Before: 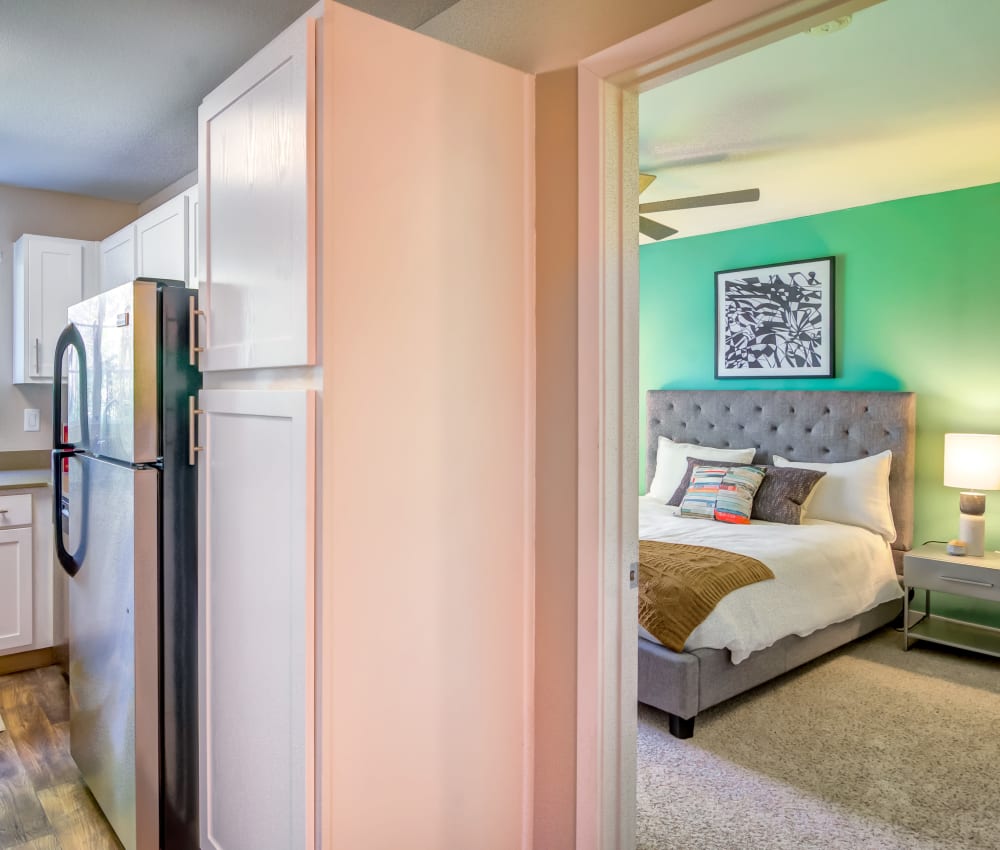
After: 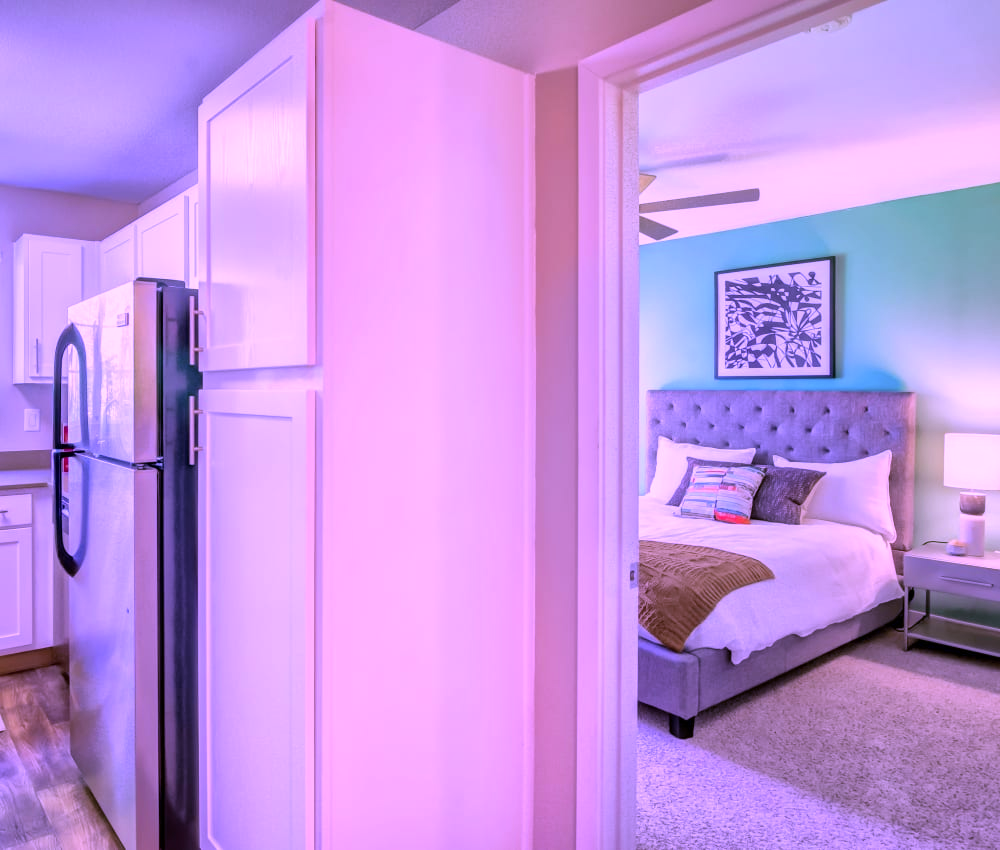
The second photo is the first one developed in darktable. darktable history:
tone equalizer: on, module defaults
color calibration: illuminant custom, x 0.379, y 0.481, temperature 4443.07 K
